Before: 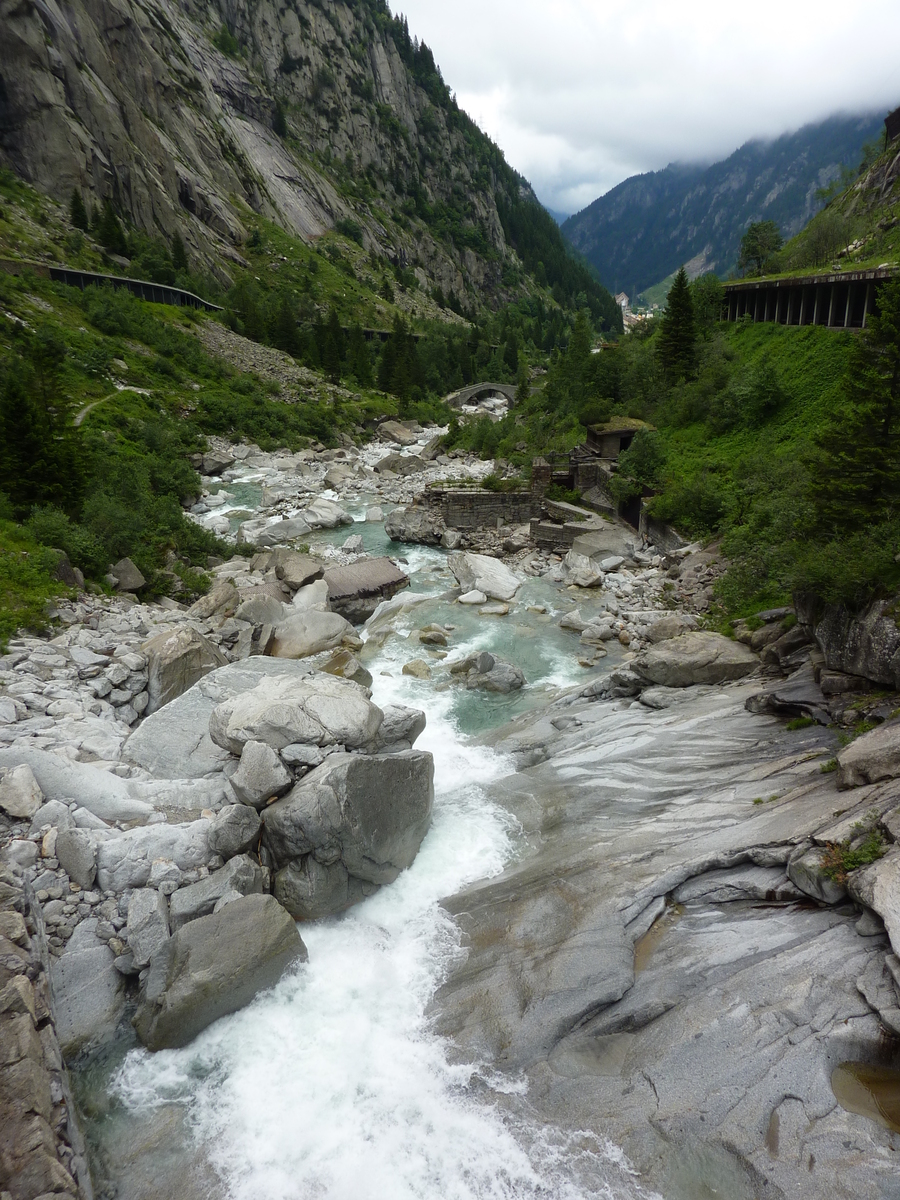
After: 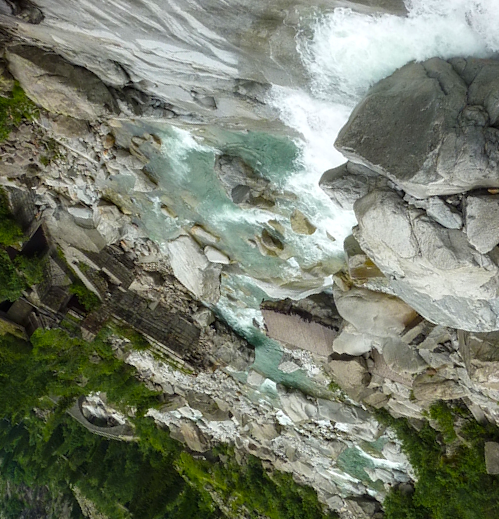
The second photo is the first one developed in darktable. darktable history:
local contrast: on, module defaults
color balance rgb: global offset › luminance 0.272%, linear chroma grading › global chroma 24.556%, perceptual saturation grading › global saturation 0.291%, global vibrance 20%
crop and rotate: angle 147.96°, left 9.152%, top 15.59%, right 4.597%, bottom 17.146%
